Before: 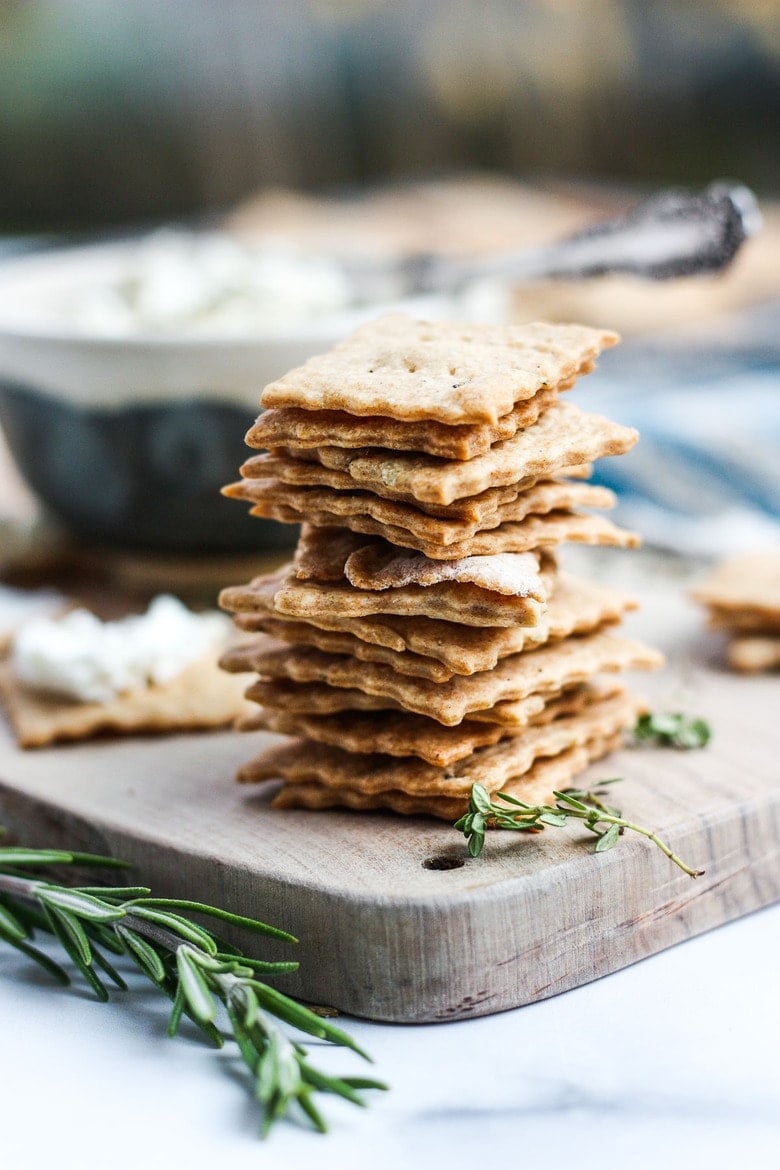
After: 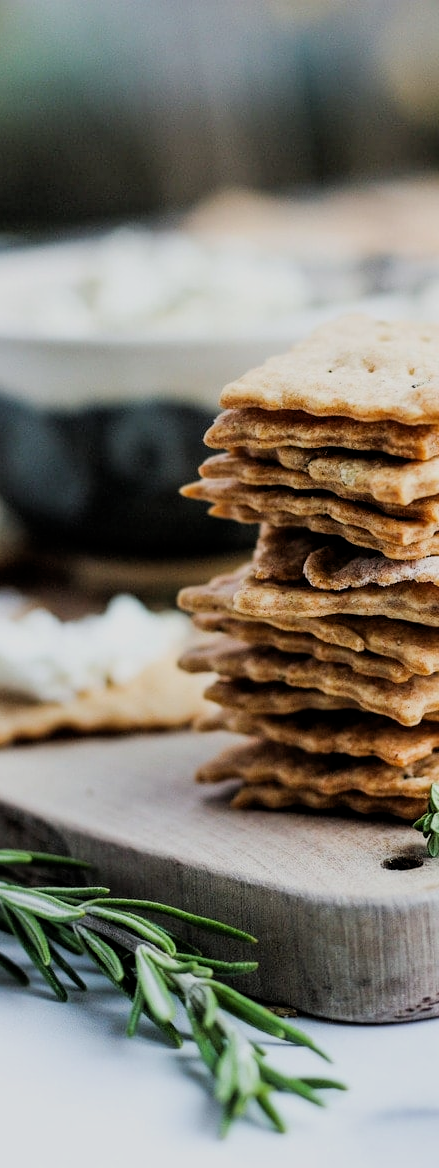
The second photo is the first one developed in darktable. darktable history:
crop: left 5.264%, right 38.389%
filmic rgb: black relative exposure -7.58 EV, white relative exposure 4.6 EV, target black luminance 0%, hardness 3.55, latitude 50.45%, contrast 1.036, highlights saturation mix 8.96%, shadows ↔ highlights balance -0.162%
